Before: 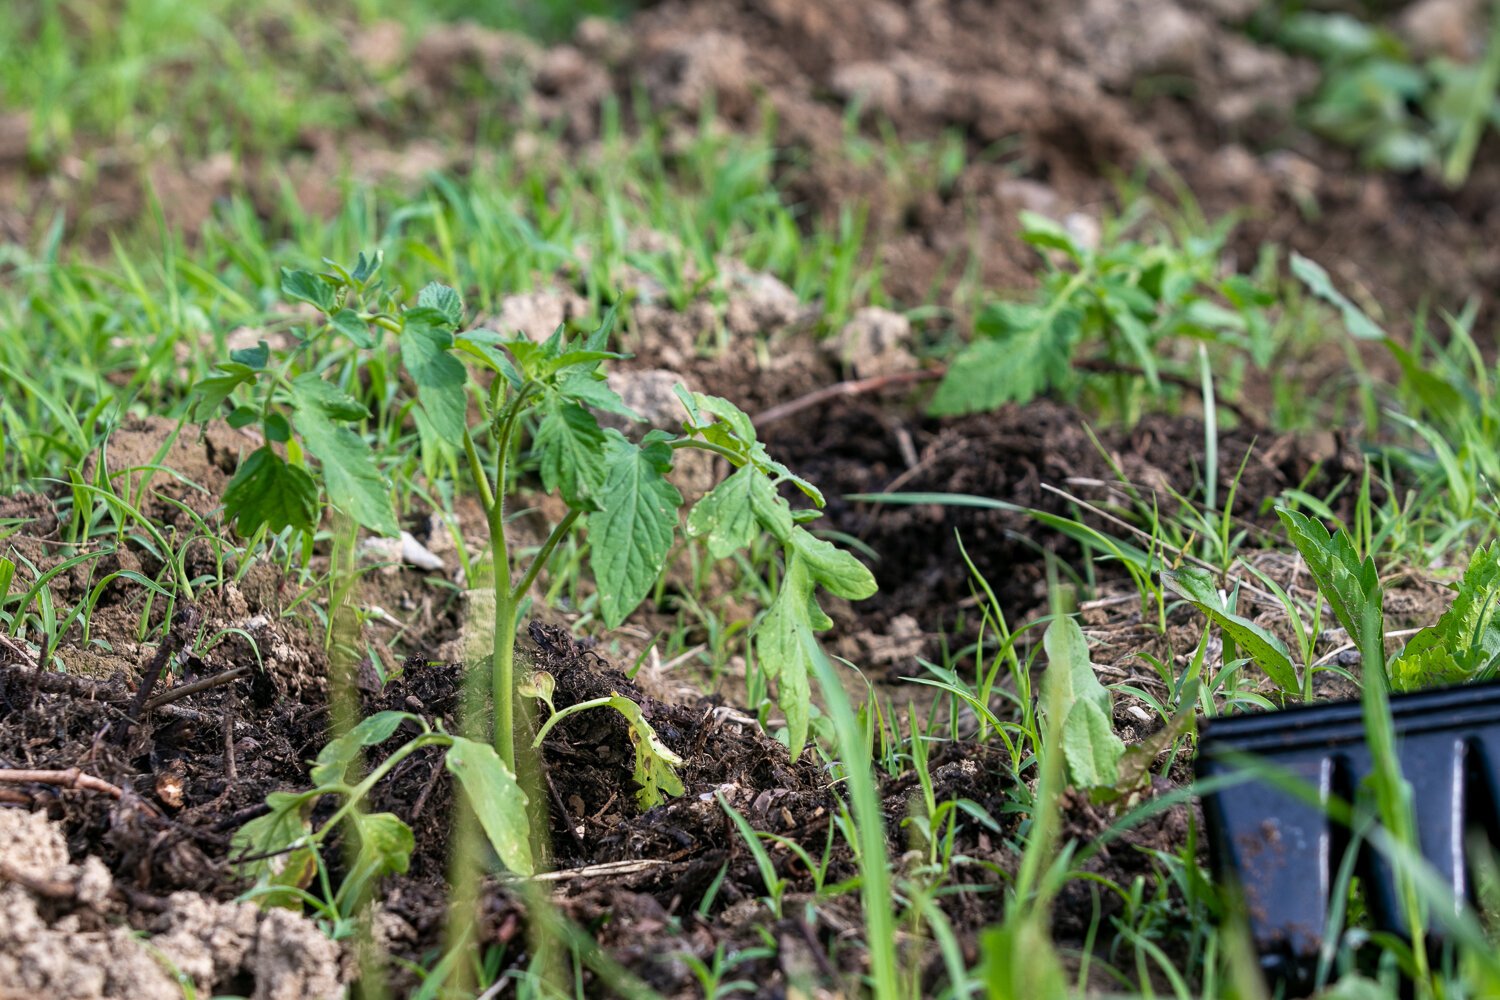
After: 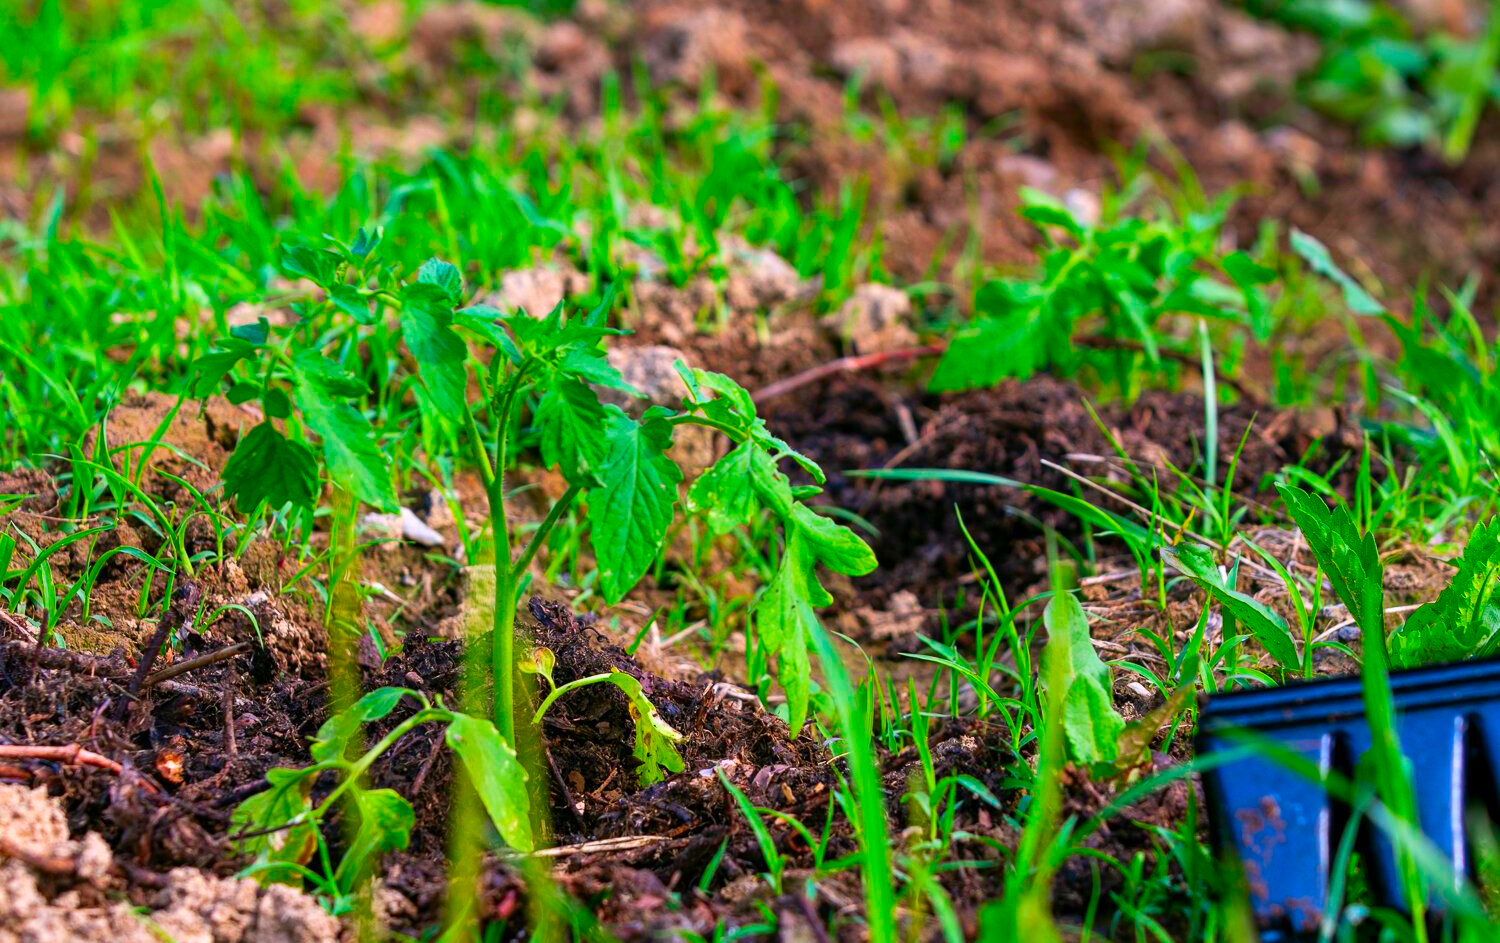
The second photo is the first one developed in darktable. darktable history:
crop and rotate: top 2.436%, bottom 3.166%
color correction: highlights a* 1.65, highlights b* -1.67, saturation 2.49
